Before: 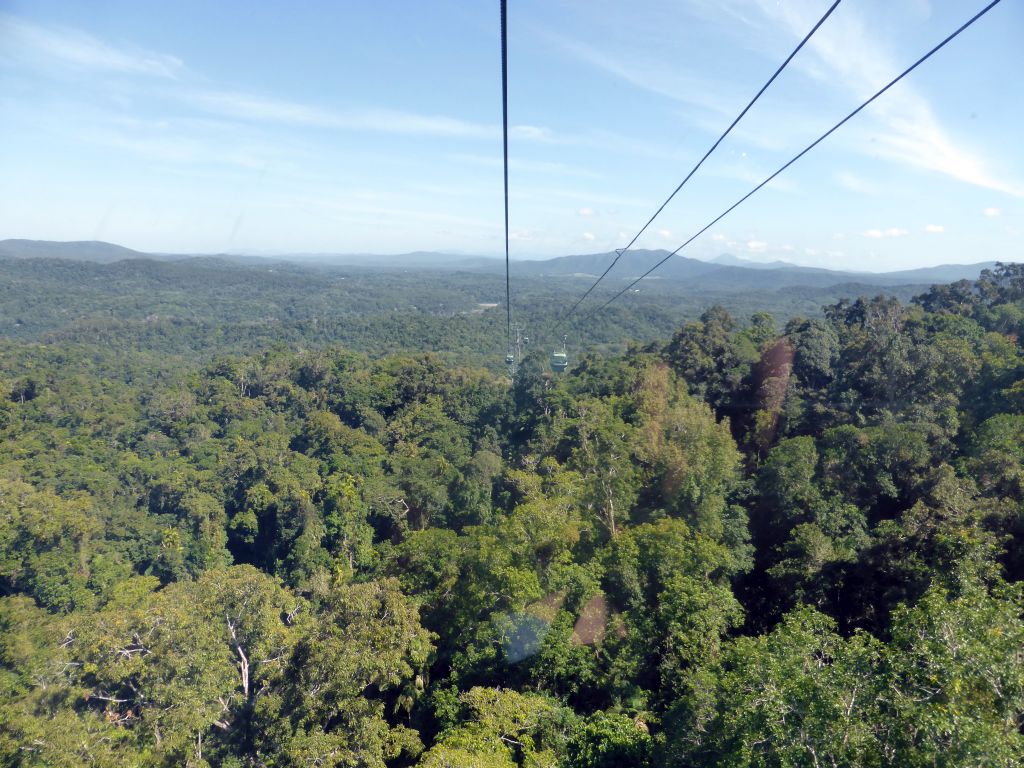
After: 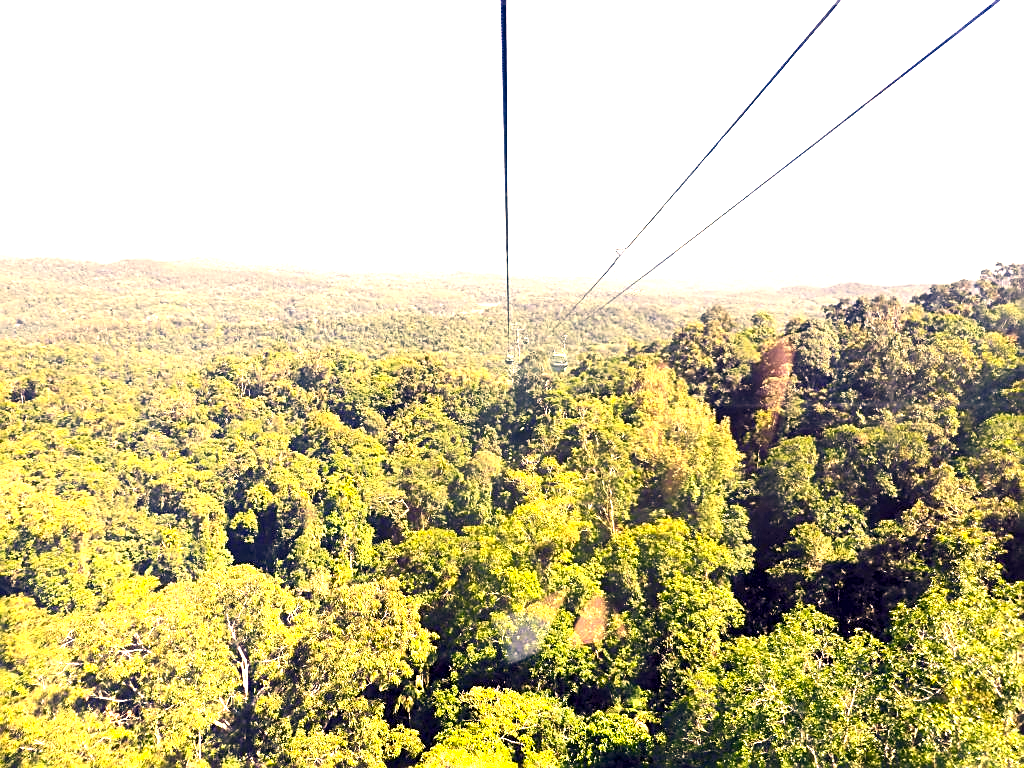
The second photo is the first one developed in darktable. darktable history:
color correction: highlights a* 14.91, highlights b* 32.29
color balance rgb: highlights gain › chroma 1.066%, highlights gain › hue 71.37°, perceptual saturation grading › global saturation 0.241%, perceptual saturation grading › highlights -14.516%, perceptual saturation grading › shadows 26.22%, perceptual brilliance grading › global brilliance -18.119%, perceptual brilliance grading › highlights 28.939%
exposure: black level correction 0, exposure 1.692 EV, compensate highlight preservation false
contrast brightness saturation: contrast 0.08, saturation 0.025
sharpen: amount 0.587
